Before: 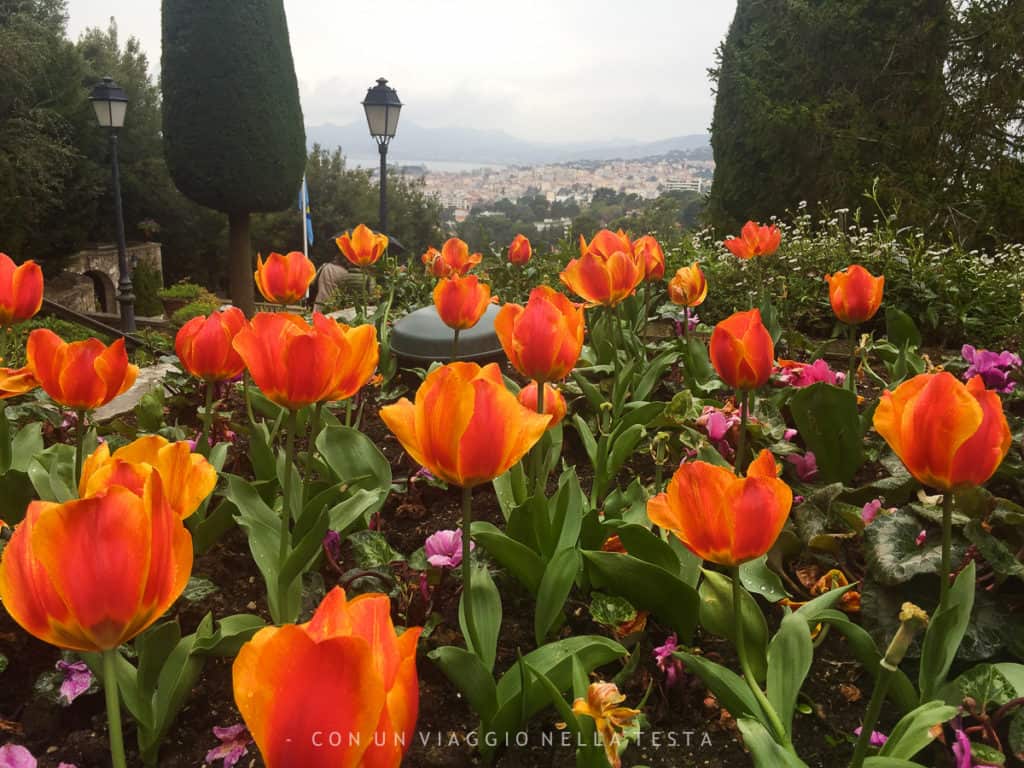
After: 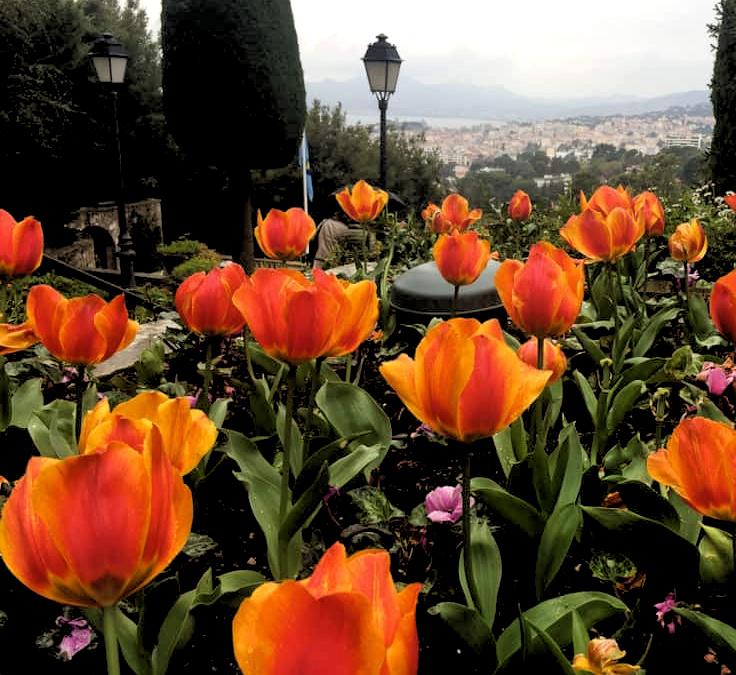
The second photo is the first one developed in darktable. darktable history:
rgb levels: levels [[0.034, 0.472, 0.904], [0, 0.5, 1], [0, 0.5, 1]]
crop: top 5.803%, right 27.864%, bottom 5.804%
